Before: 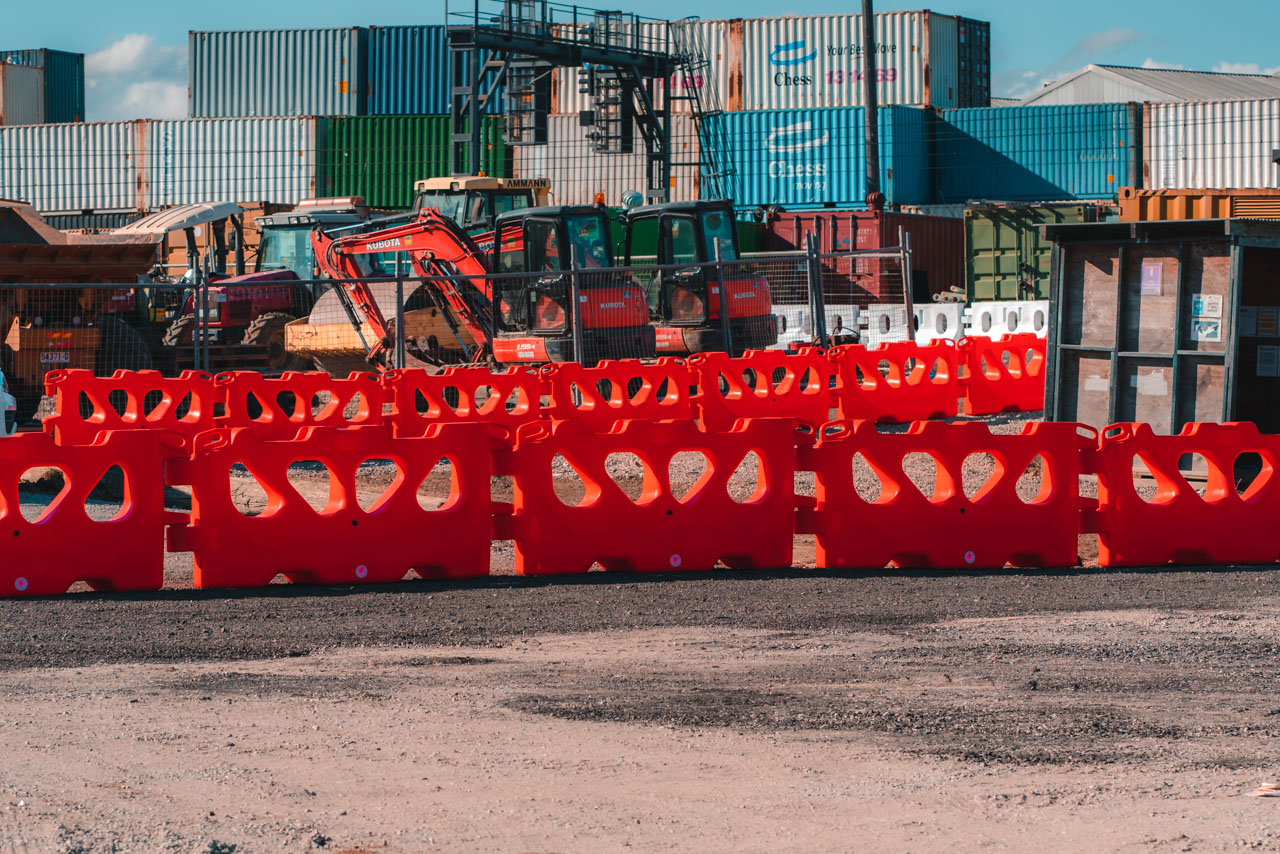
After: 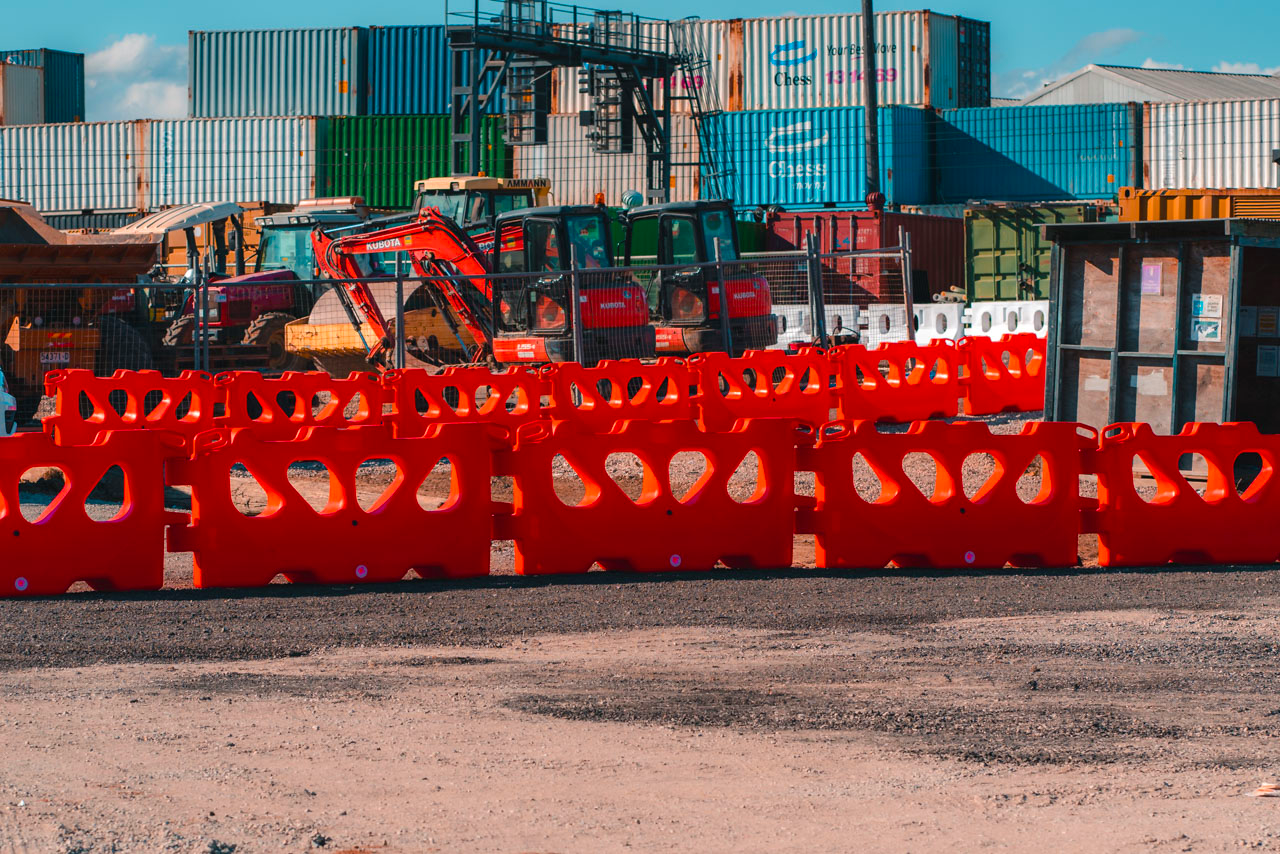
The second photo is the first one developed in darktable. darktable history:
color balance rgb: perceptual saturation grading › global saturation 25.091%, global vibrance 20%
